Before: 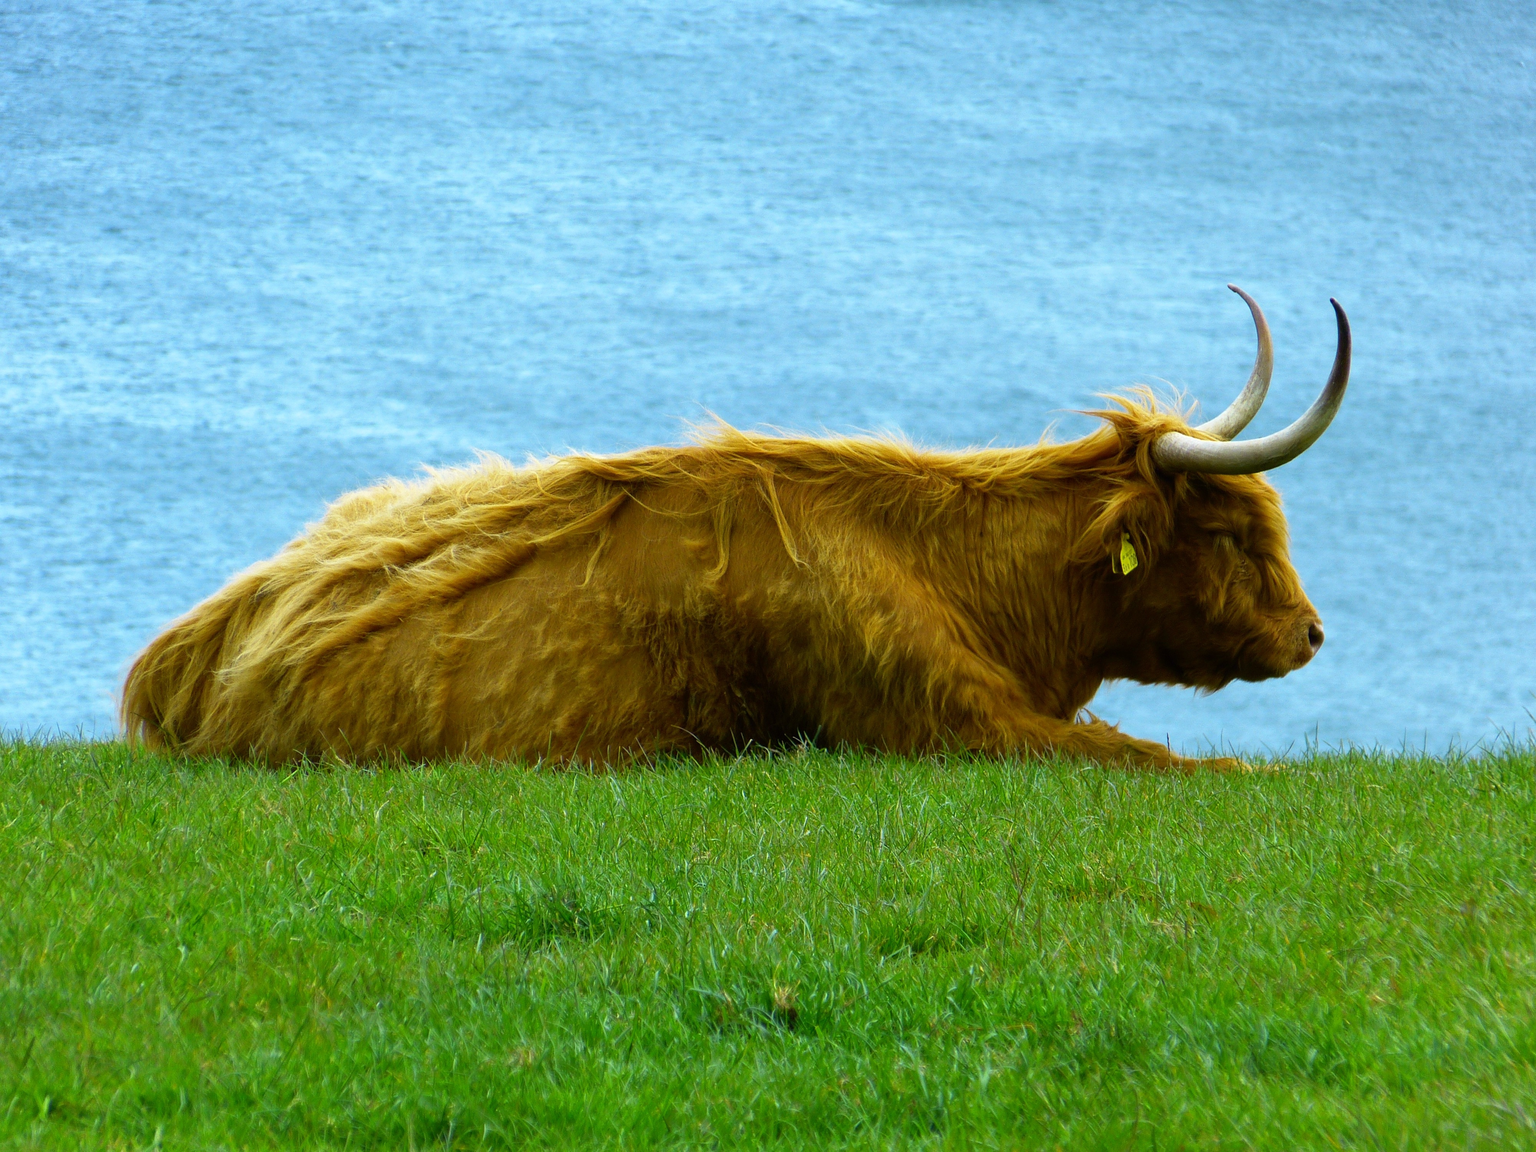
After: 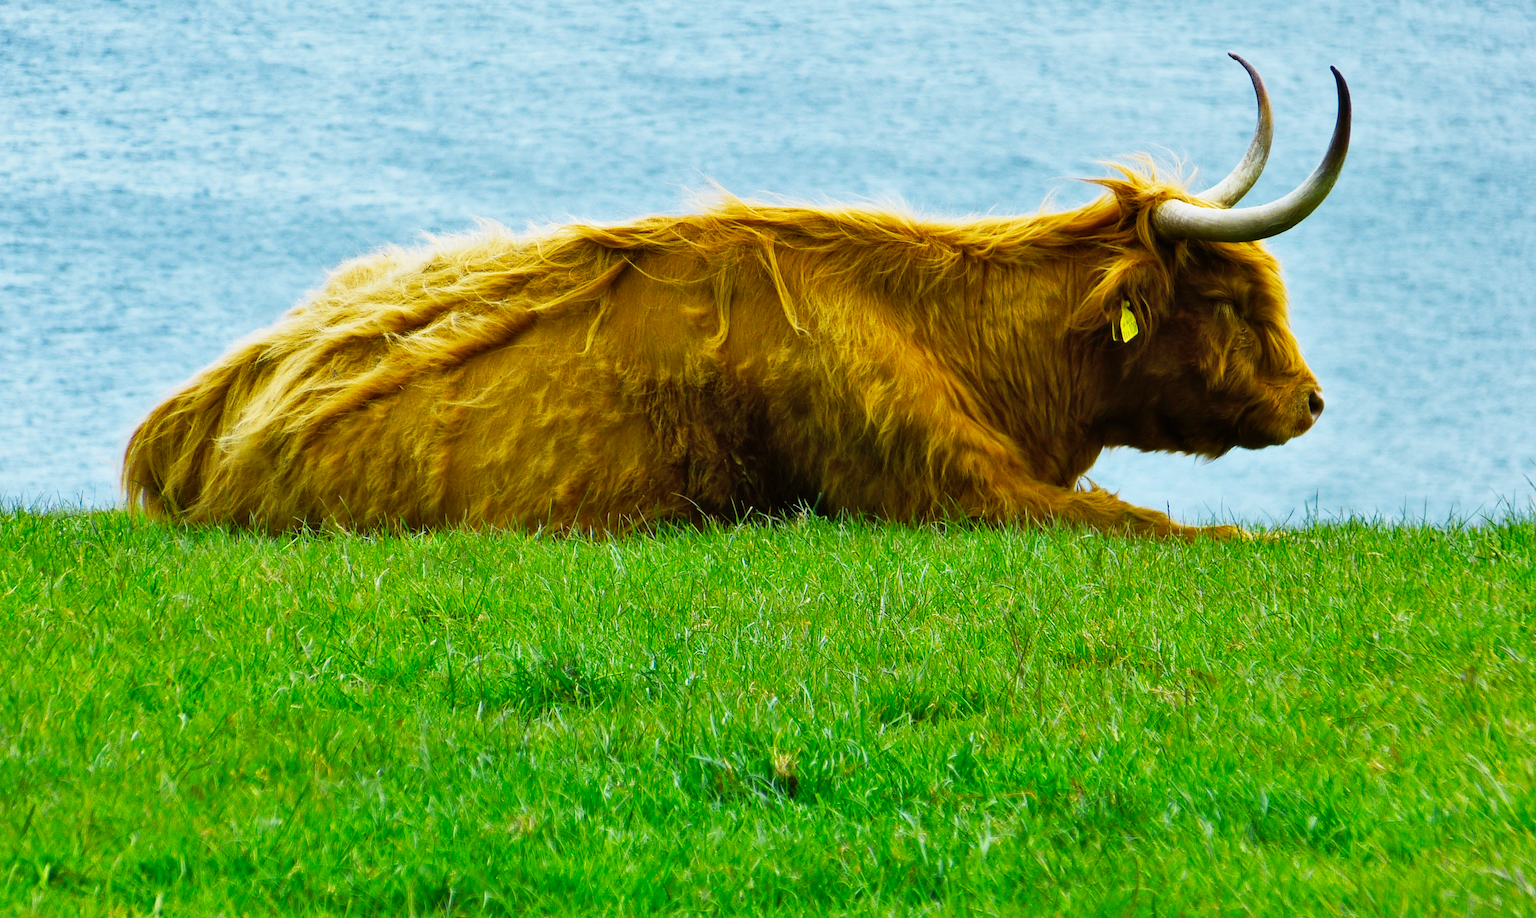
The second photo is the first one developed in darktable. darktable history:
shadows and highlights: shadows 43.68, white point adjustment -1.37, soften with gaussian
tone curve: curves: ch0 [(0, 0) (0.055, 0.05) (0.258, 0.287) (0.434, 0.526) (0.517, 0.648) (0.745, 0.874) (1, 1)]; ch1 [(0, 0) (0.346, 0.307) (0.418, 0.383) (0.46, 0.439) (0.482, 0.493) (0.502, 0.503) (0.517, 0.514) (0.55, 0.561) (0.588, 0.603) (0.646, 0.688) (1, 1)]; ch2 [(0, 0) (0.346, 0.34) (0.431, 0.45) (0.485, 0.499) (0.5, 0.503) (0.527, 0.525) (0.545, 0.562) (0.679, 0.706) (1, 1)], preserve colors none
crop and rotate: top 20.231%
tone equalizer: smoothing diameter 2.19%, edges refinement/feathering 22.61, mask exposure compensation -1.57 EV, filter diffusion 5
